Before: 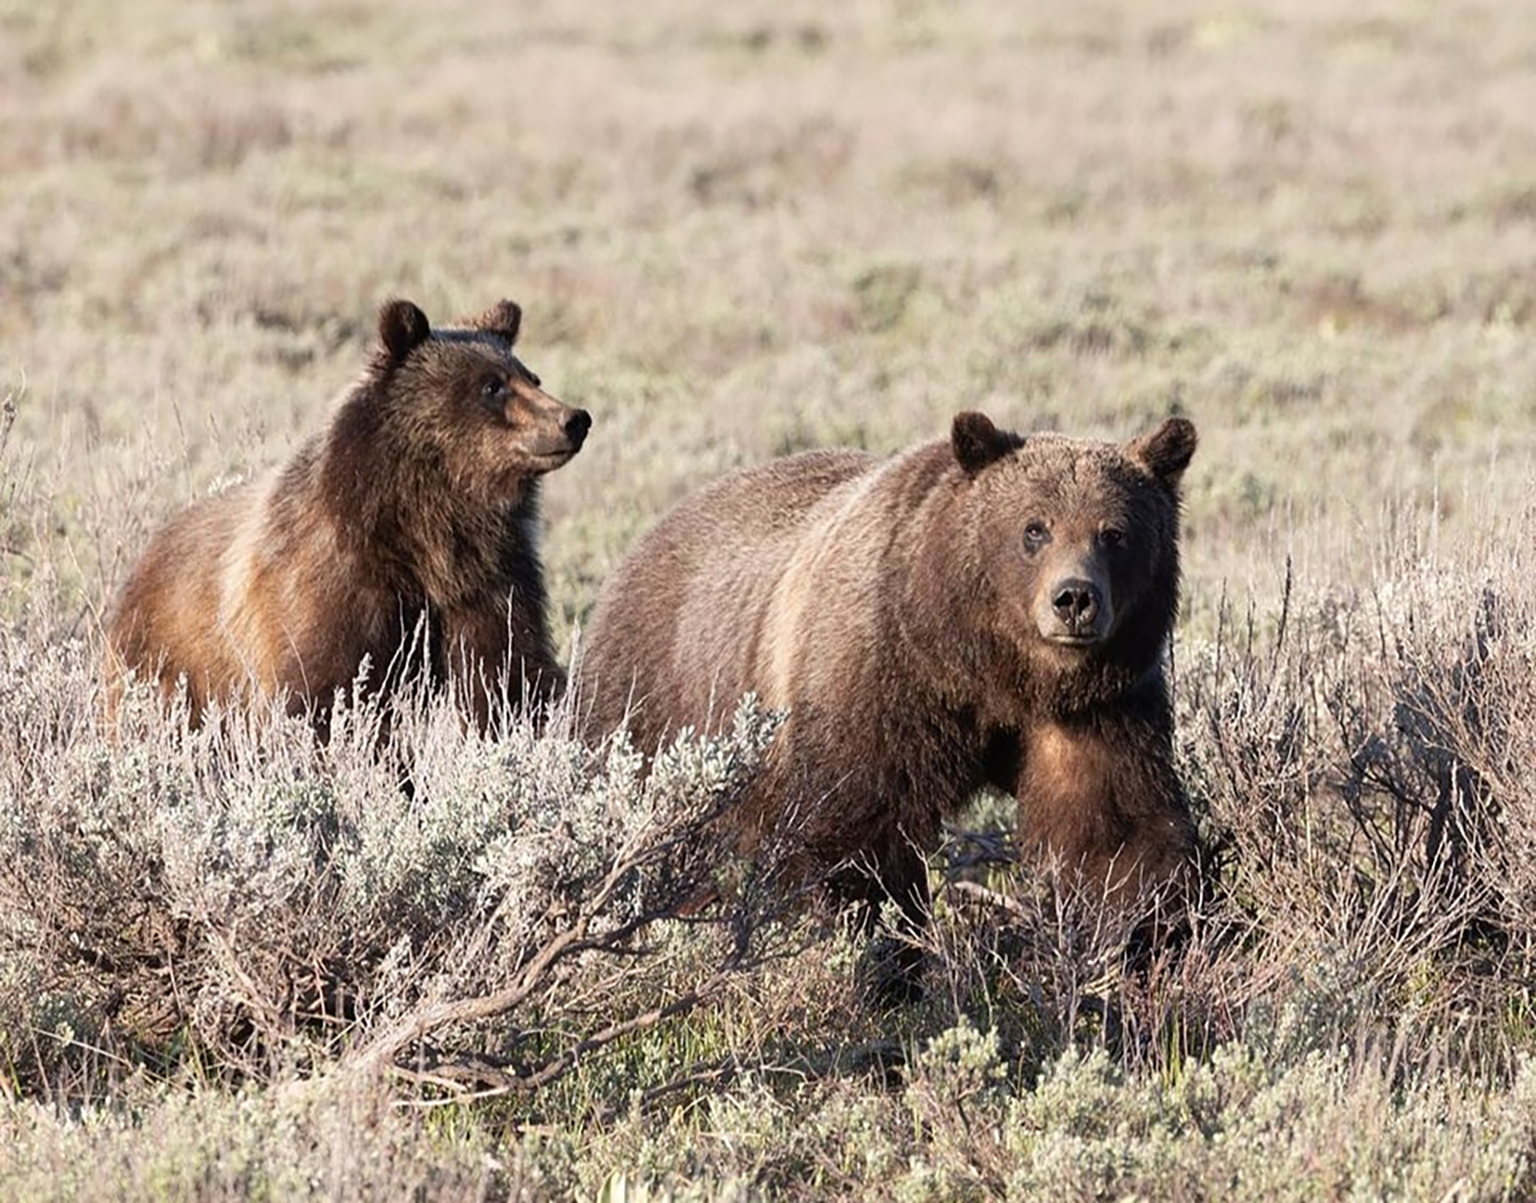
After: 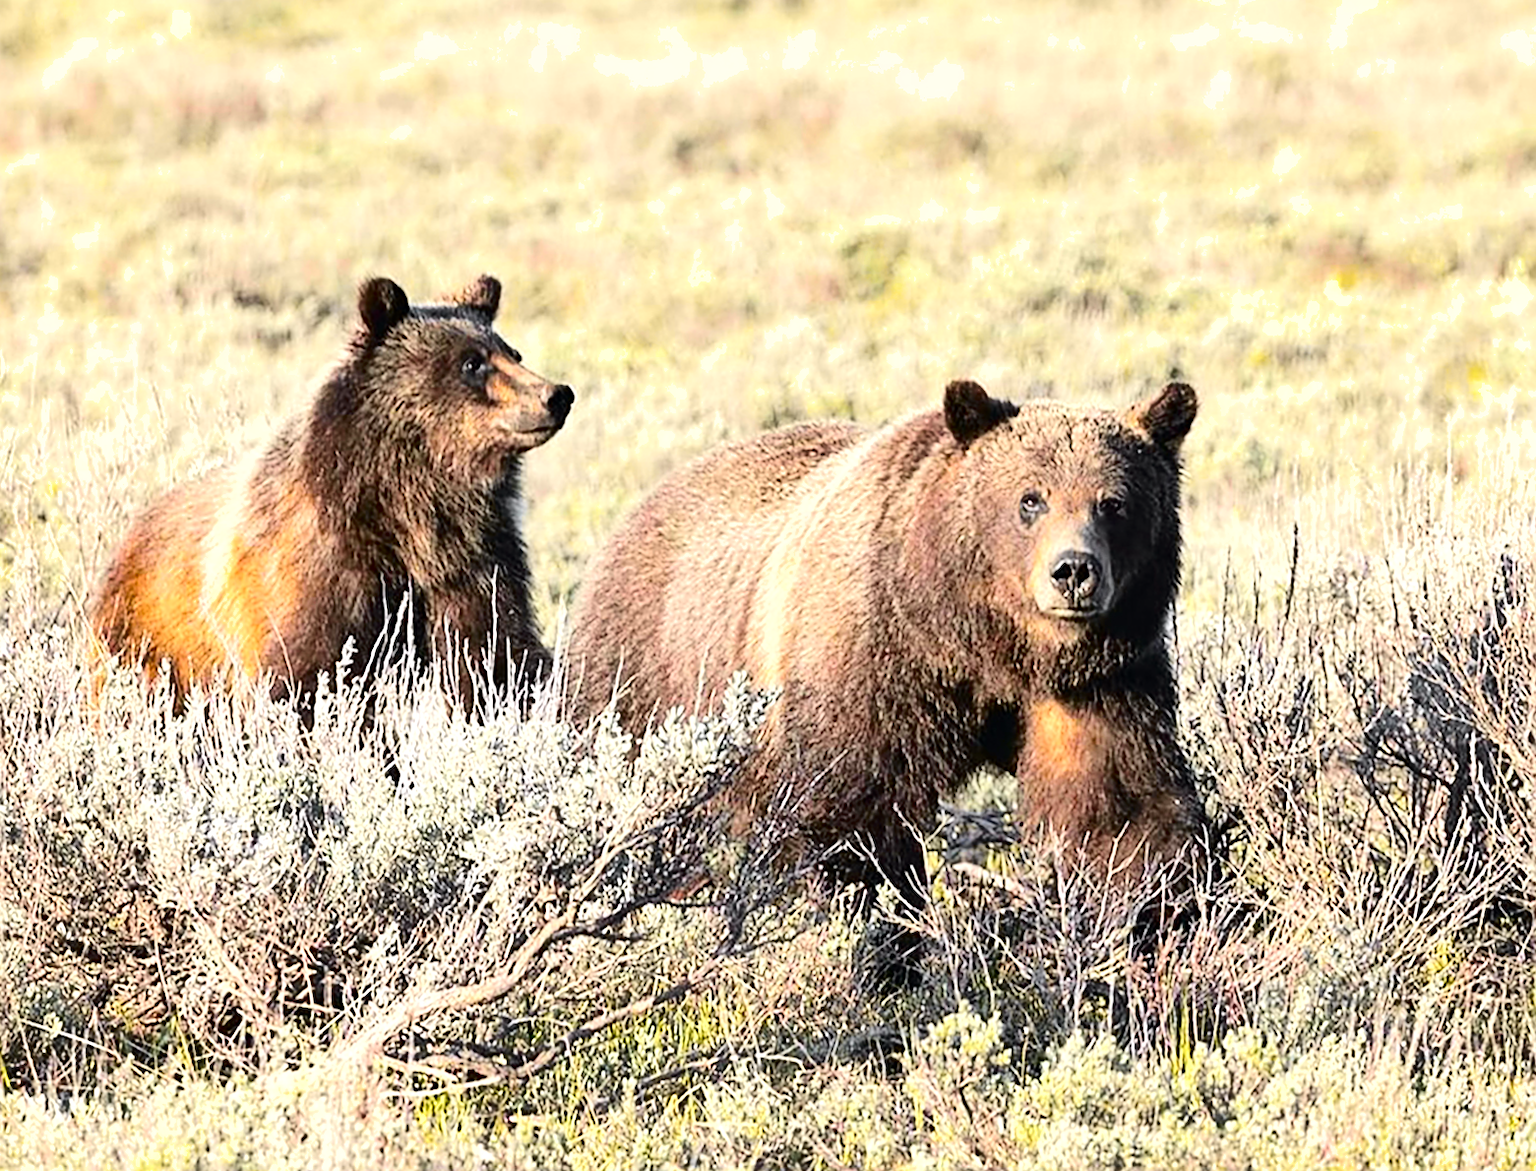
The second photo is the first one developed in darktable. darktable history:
crop and rotate: angle -0.5°
tone curve: curves: ch0 [(0, 0) (0.11, 0.061) (0.256, 0.259) (0.398, 0.494) (0.498, 0.611) (0.65, 0.757) (0.835, 0.883) (1, 0.961)]; ch1 [(0, 0) (0.346, 0.307) (0.408, 0.369) (0.453, 0.457) (0.482, 0.479) (0.502, 0.498) (0.521, 0.51) (0.553, 0.554) (0.618, 0.65) (0.693, 0.727) (1, 1)]; ch2 [(0, 0) (0.366, 0.337) (0.434, 0.46) (0.485, 0.494) (0.5, 0.494) (0.511, 0.508) (0.537, 0.55) (0.579, 0.599) (0.621, 0.693) (1, 1)], color space Lab, independent channels, preserve colors none
exposure: black level correction 0, exposure 0.953 EV, compensate exposure bias true, compensate highlight preservation false
shadows and highlights: soften with gaussian
sharpen: on, module defaults
rotate and perspective: rotation -1.32°, lens shift (horizontal) -0.031, crop left 0.015, crop right 0.985, crop top 0.047, crop bottom 0.982
